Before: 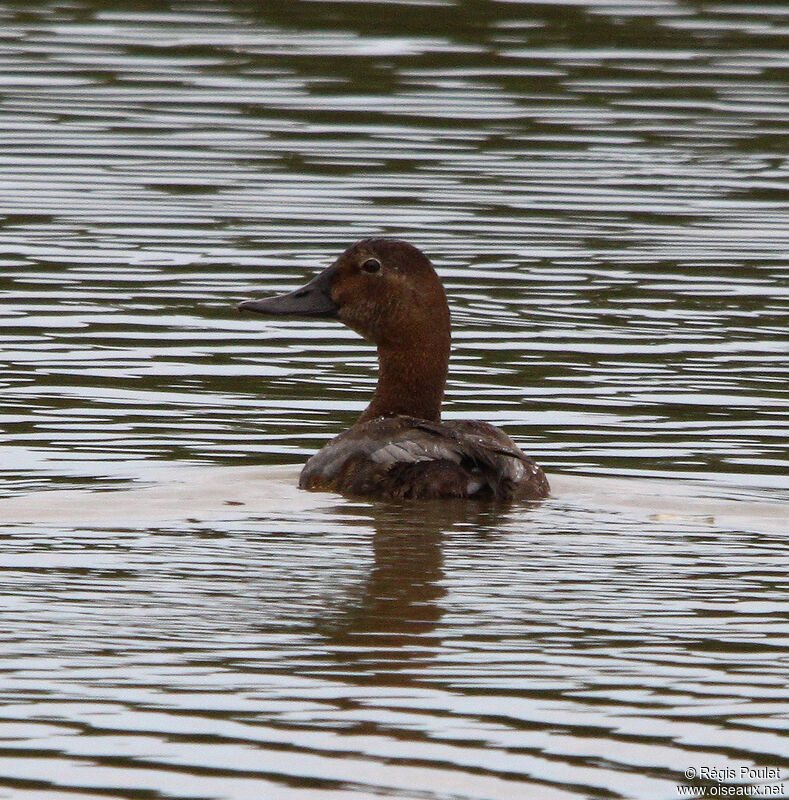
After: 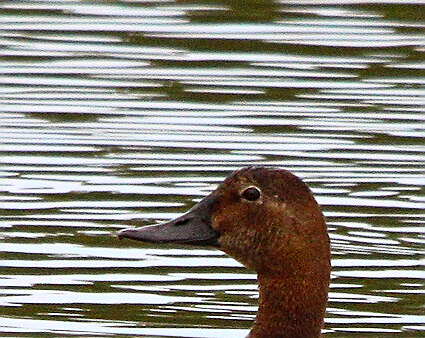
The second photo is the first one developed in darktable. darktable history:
crop: left 15.306%, top 9.065%, right 30.789%, bottom 48.638%
sharpen: on, module defaults
exposure: exposure 0.128 EV, compensate highlight preservation false
contrast brightness saturation: contrast 0.24, brightness 0.26, saturation 0.39
